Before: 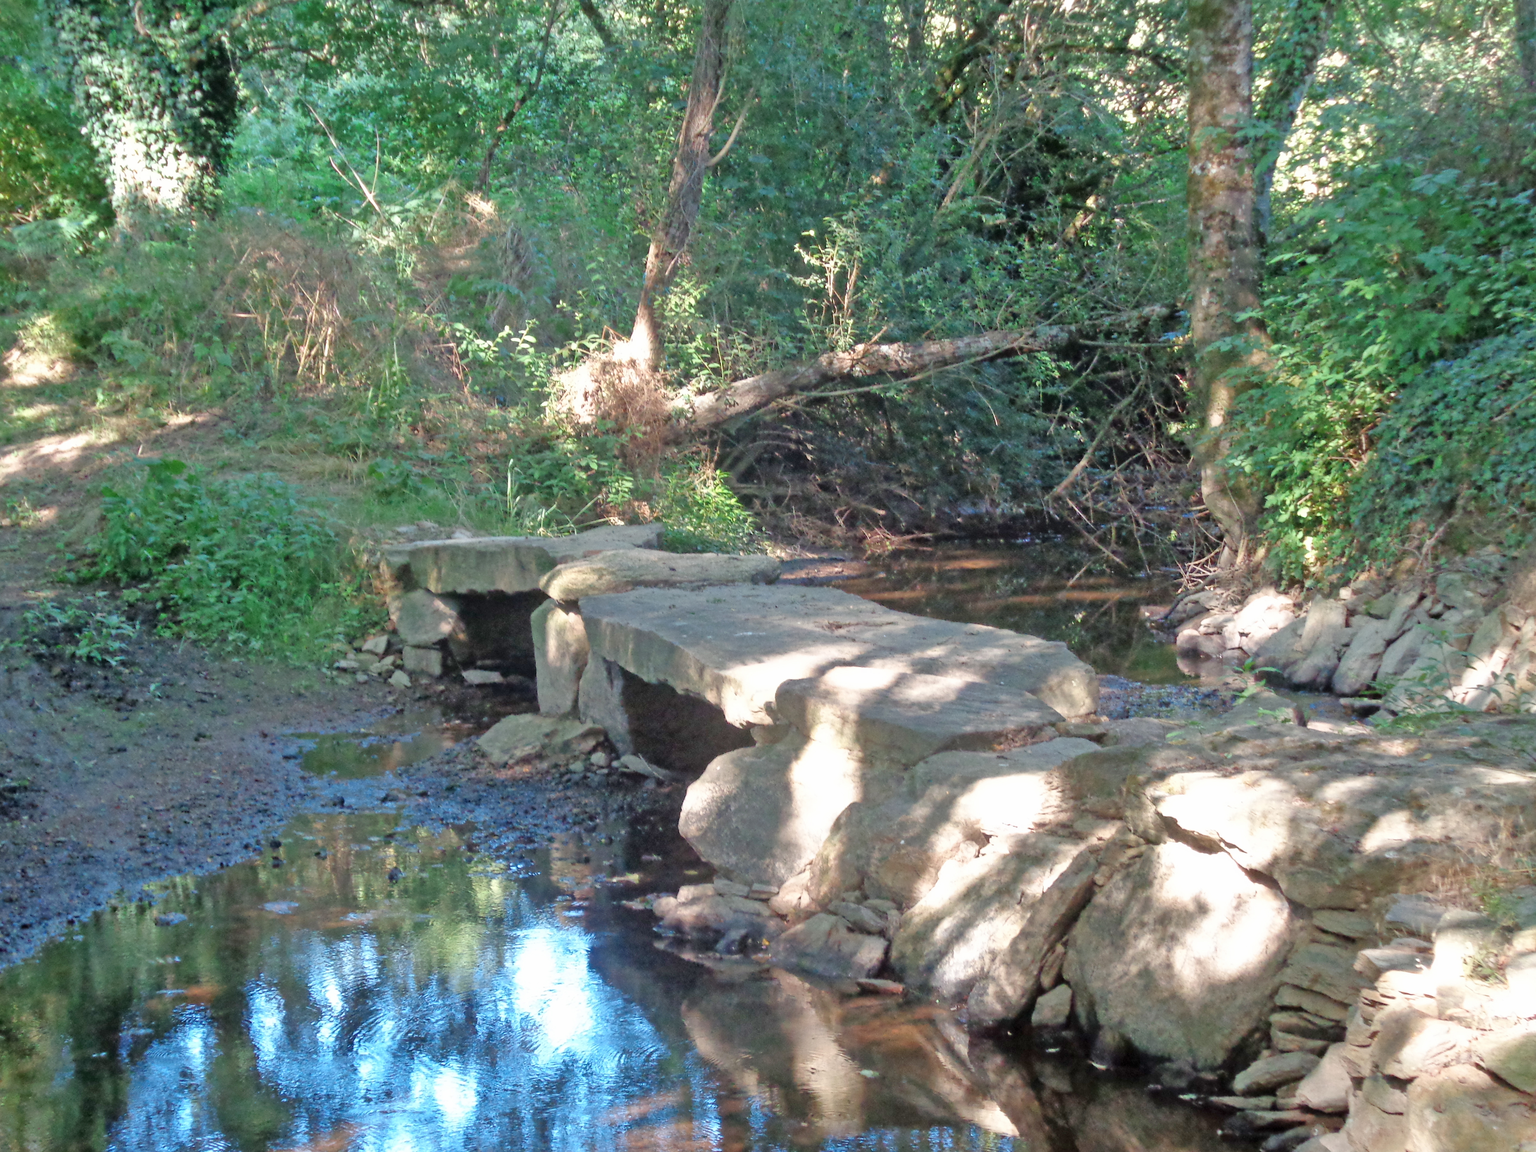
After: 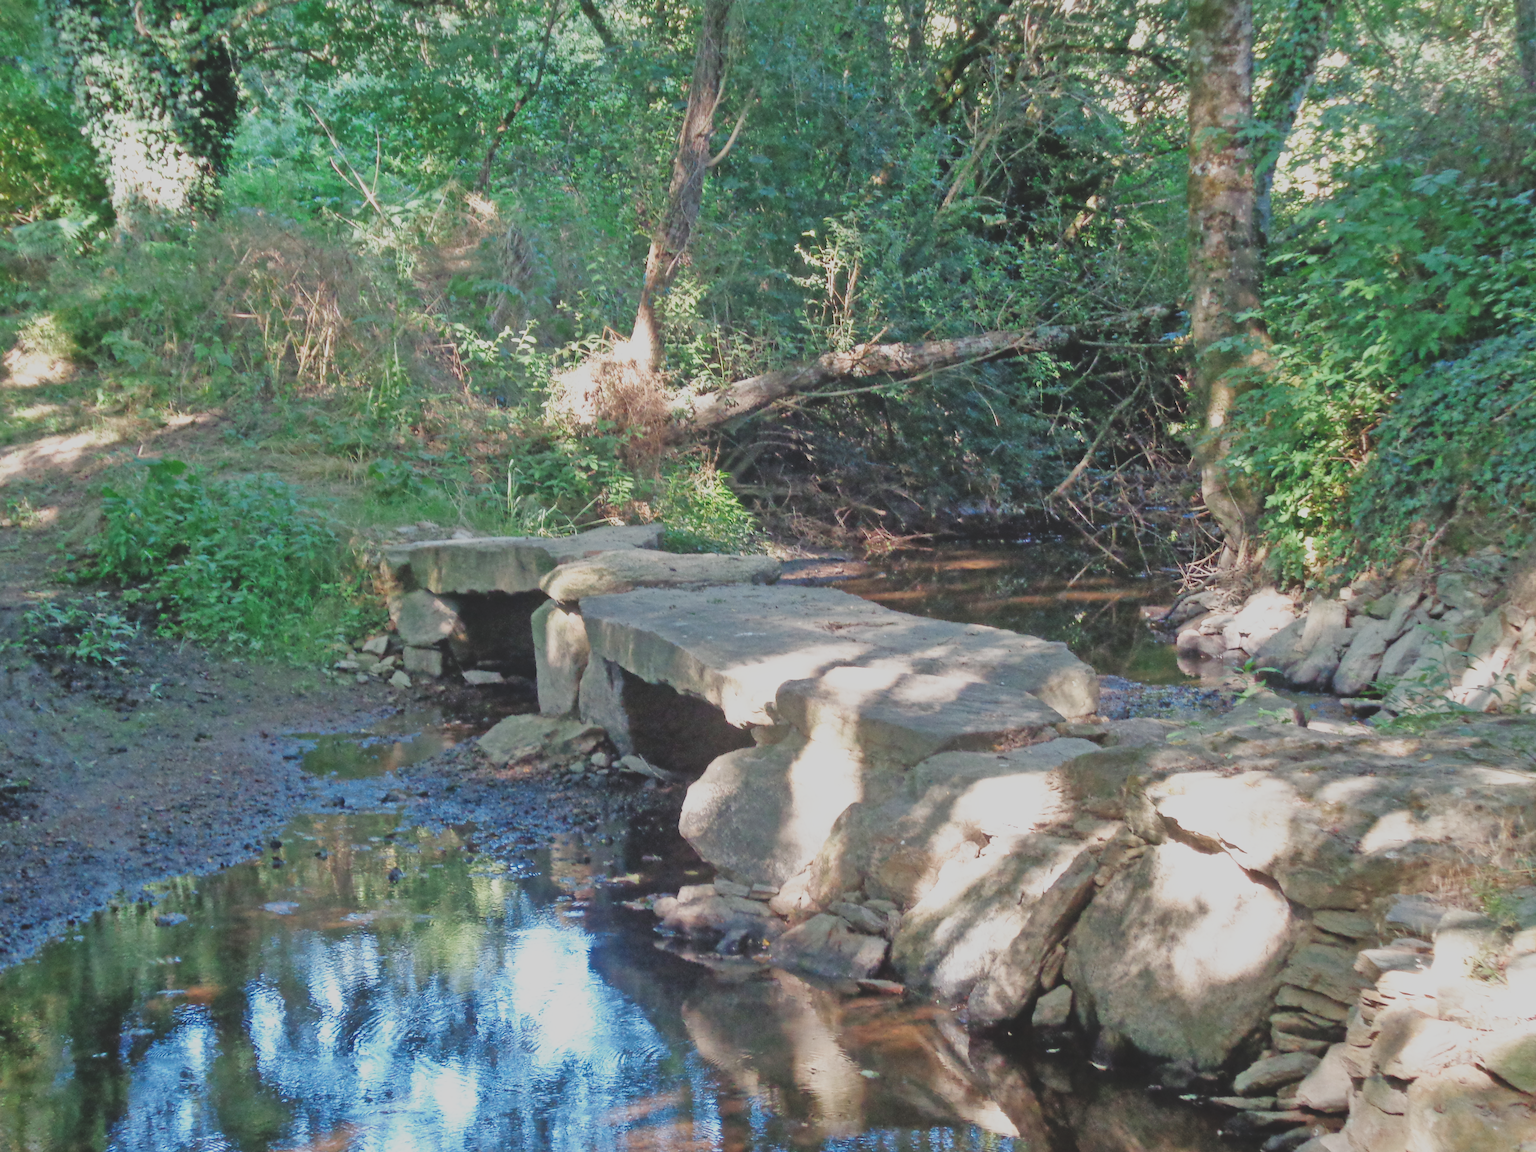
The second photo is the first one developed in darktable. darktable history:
tone curve: curves: ch0 [(0, 0.148) (0.191, 0.225) (0.712, 0.695) (0.864, 0.797) (1, 0.839)], preserve colors none
